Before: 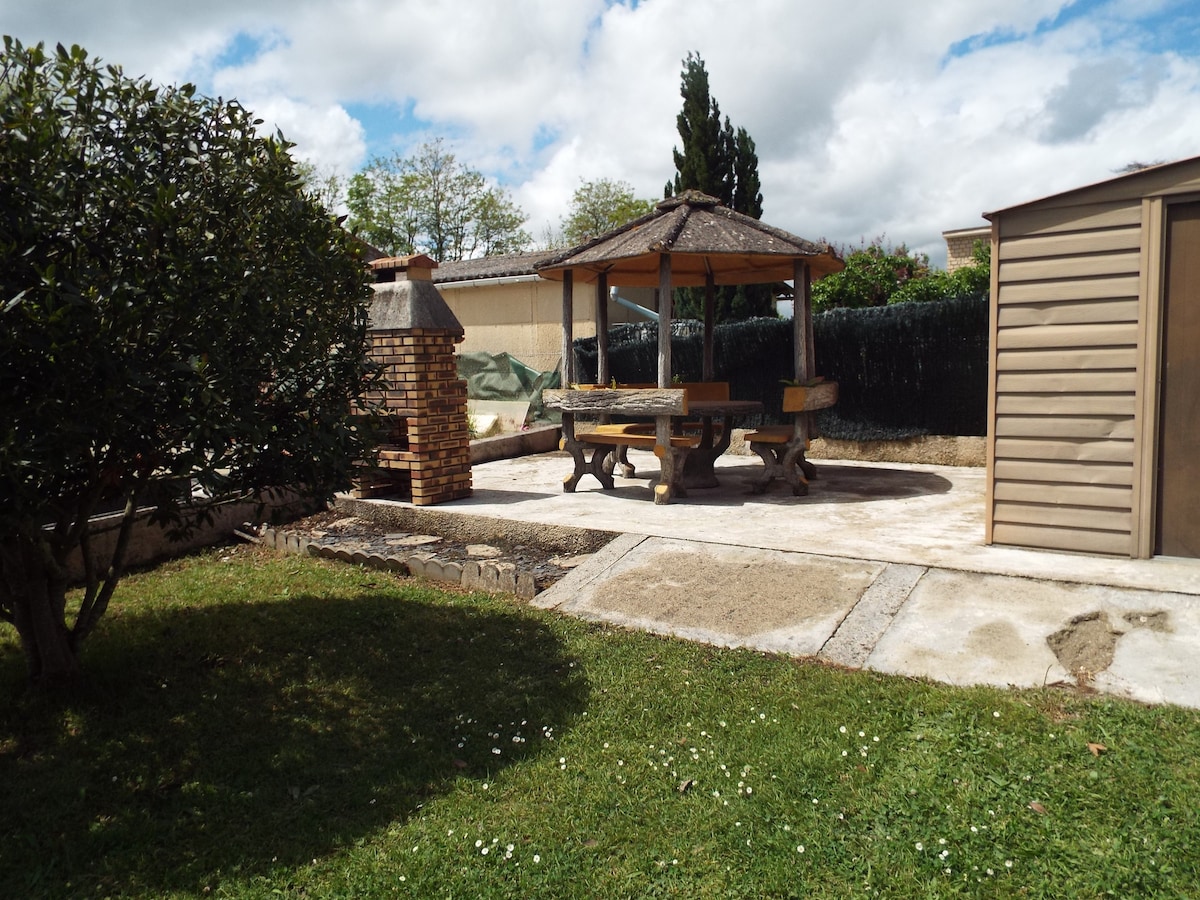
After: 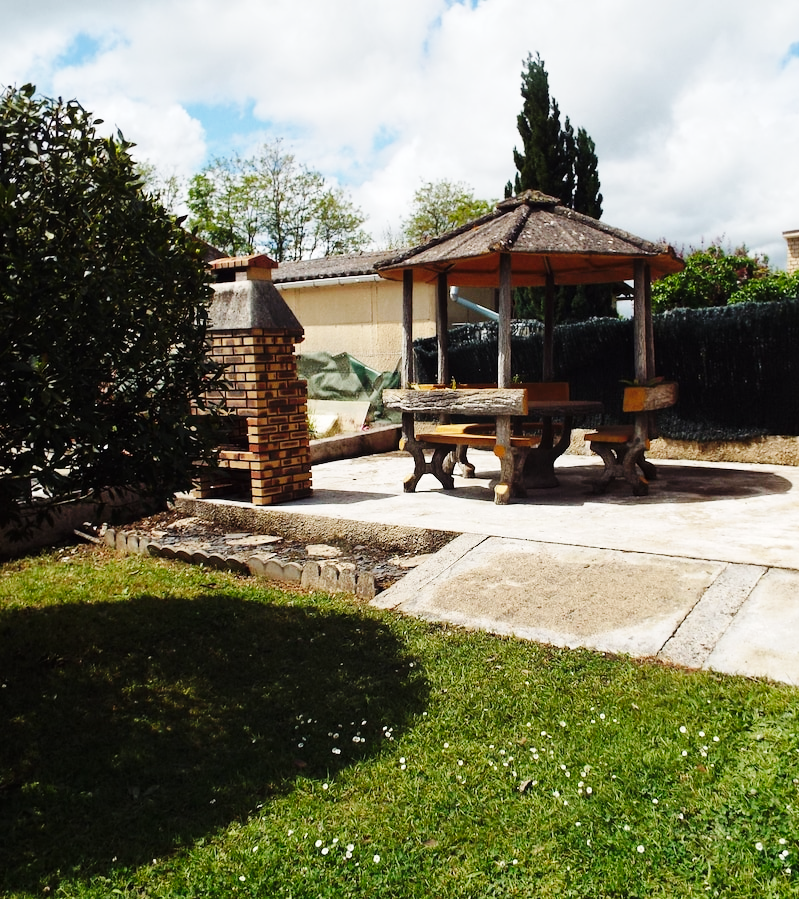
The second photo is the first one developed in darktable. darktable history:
base curve: curves: ch0 [(0, 0) (0.036, 0.025) (0.121, 0.166) (0.206, 0.329) (0.605, 0.79) (1, 1)], preserve colors none
crop and rotate: left 13.352%, right 20.053%
